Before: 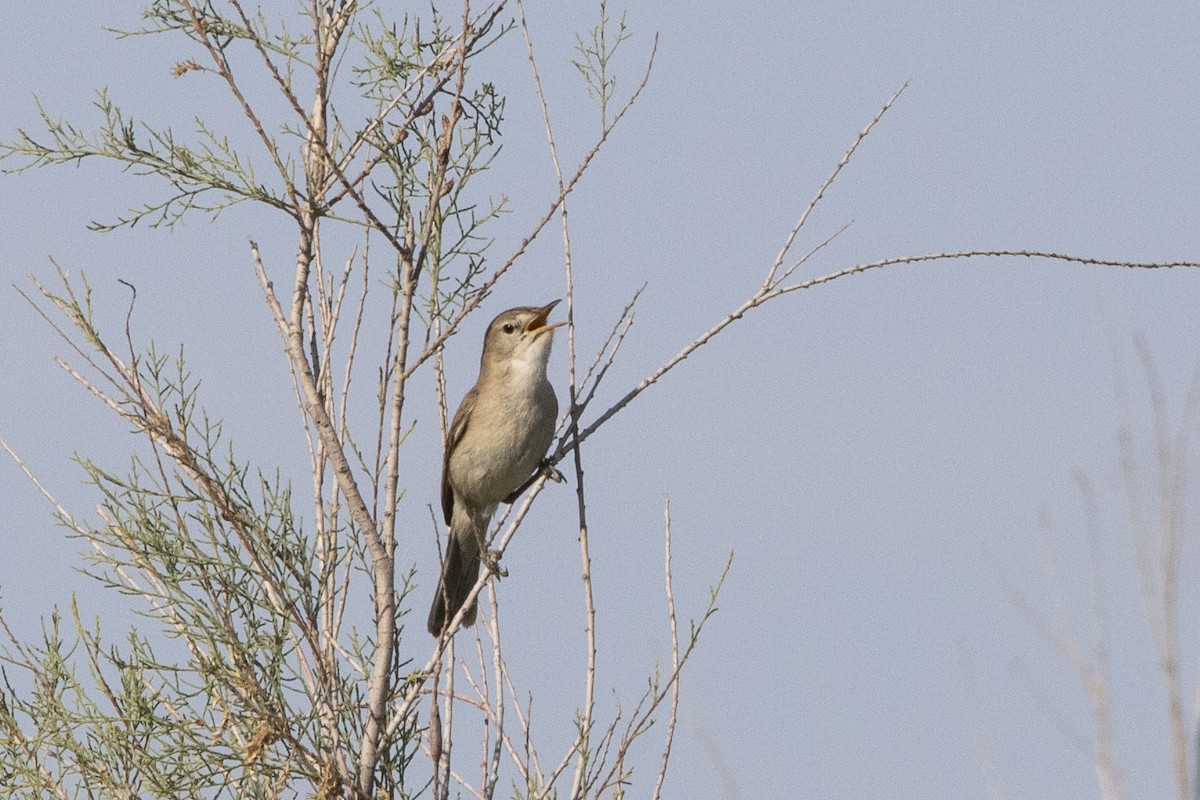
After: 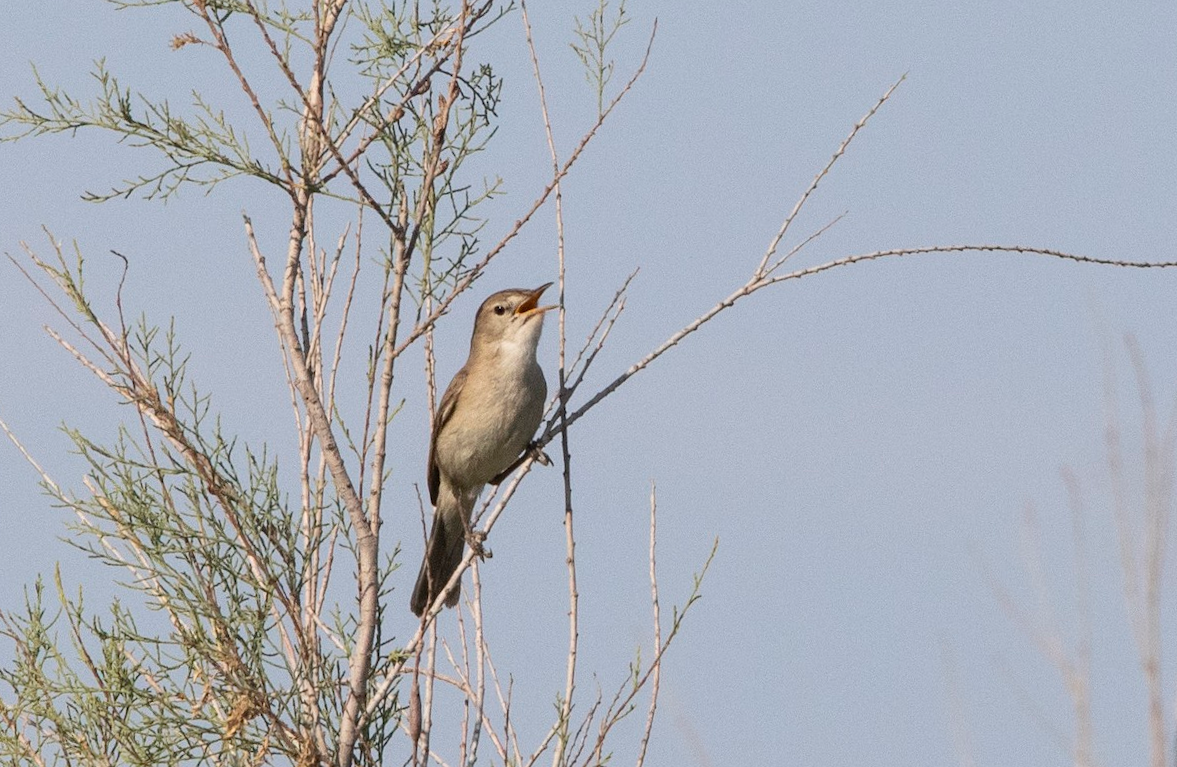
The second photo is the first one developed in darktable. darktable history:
tone equalizer: on, module defaults
rotate and perspective: rotation 1.57°, crop left 0.018, crop right 0.982, crop top 0.039, crop bottom 0.961
